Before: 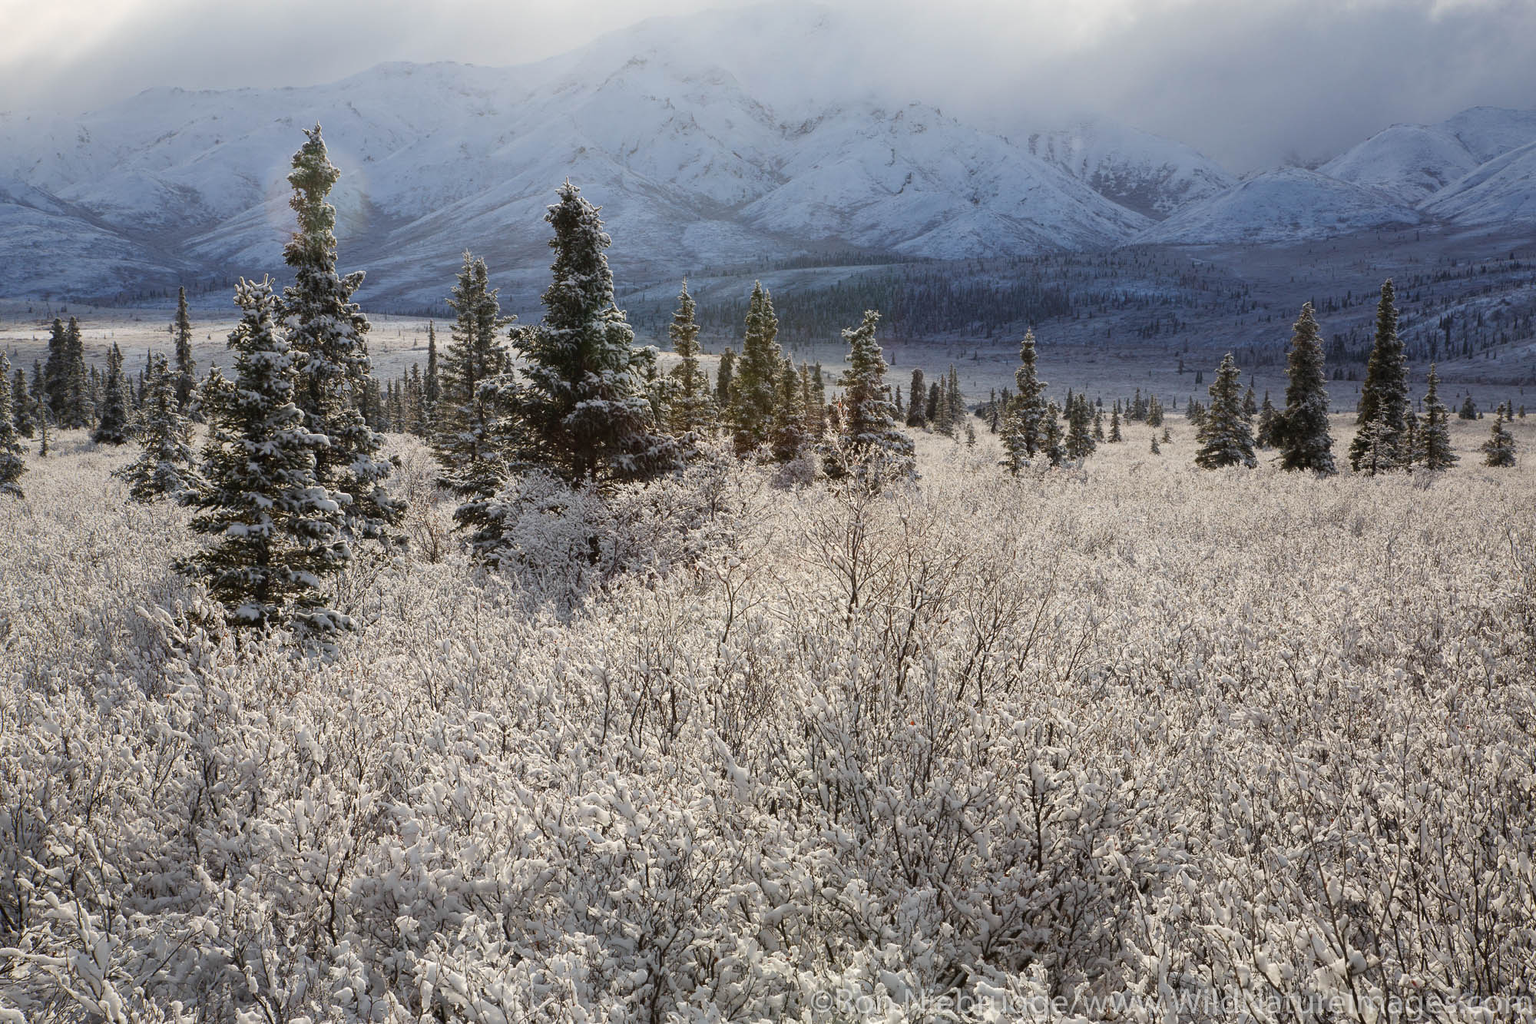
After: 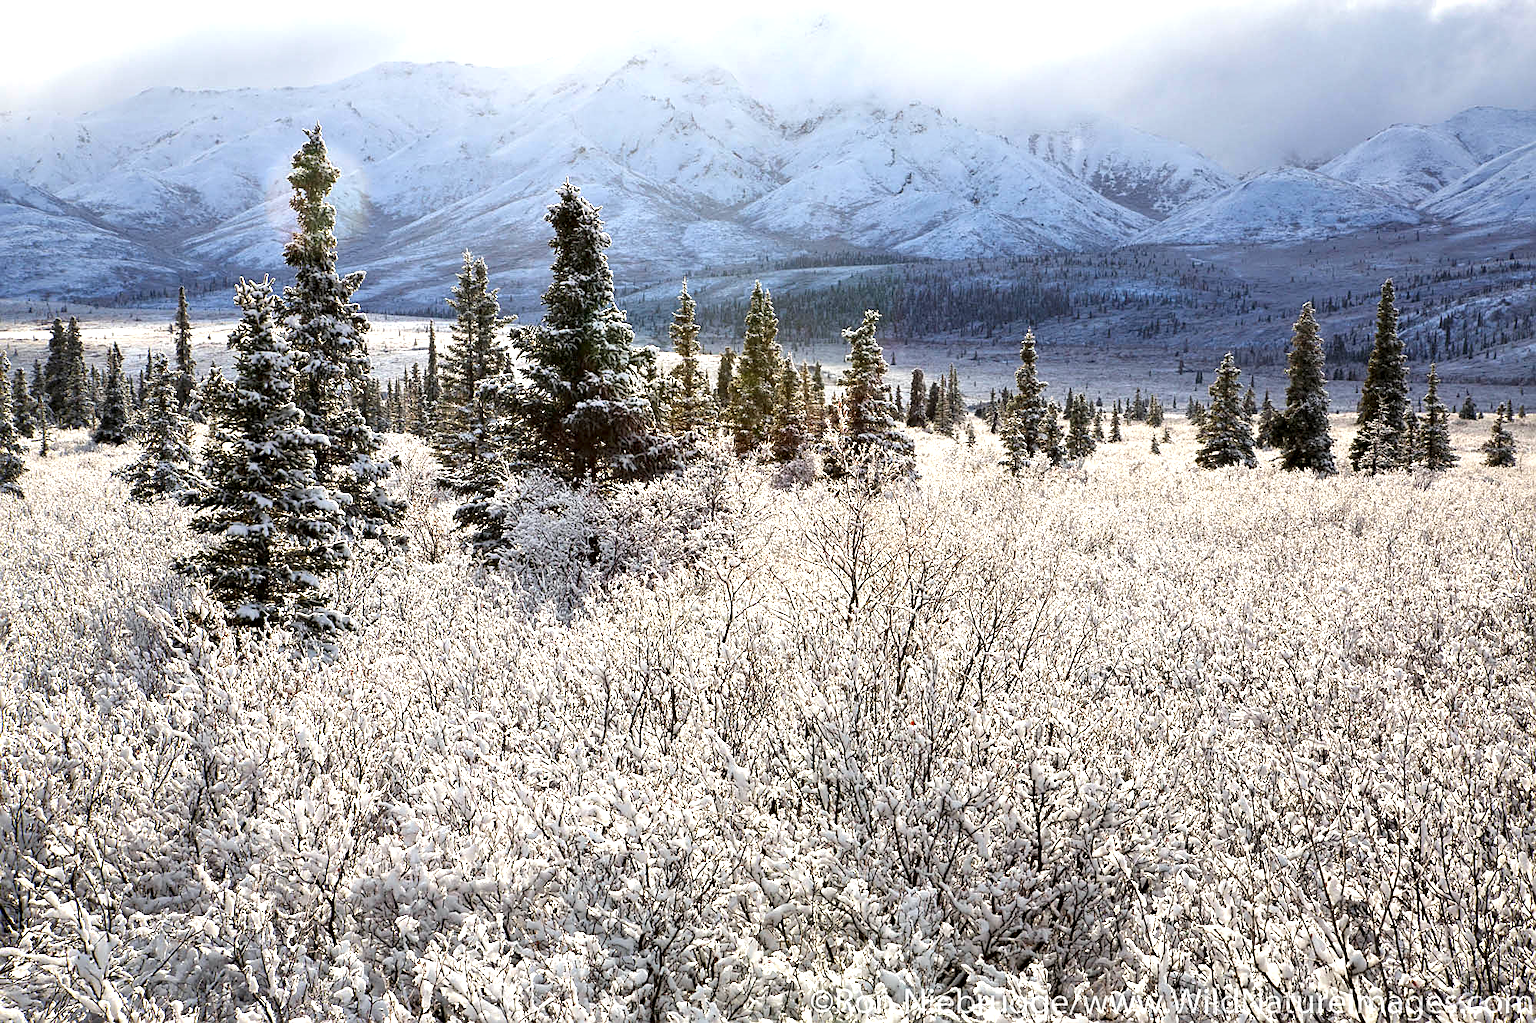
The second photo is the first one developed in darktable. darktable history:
exposure: black level correction 0, exposure 0.894 EV, compensate highlight preservation false
contrast equalizer: y [[0.528, 0.548, 0.563, 0.562, 0.546, 0.526], [0.55 ×6], [0 ×6], [0 ×6], [0 ×6]]
sharpen: on, module defaults
